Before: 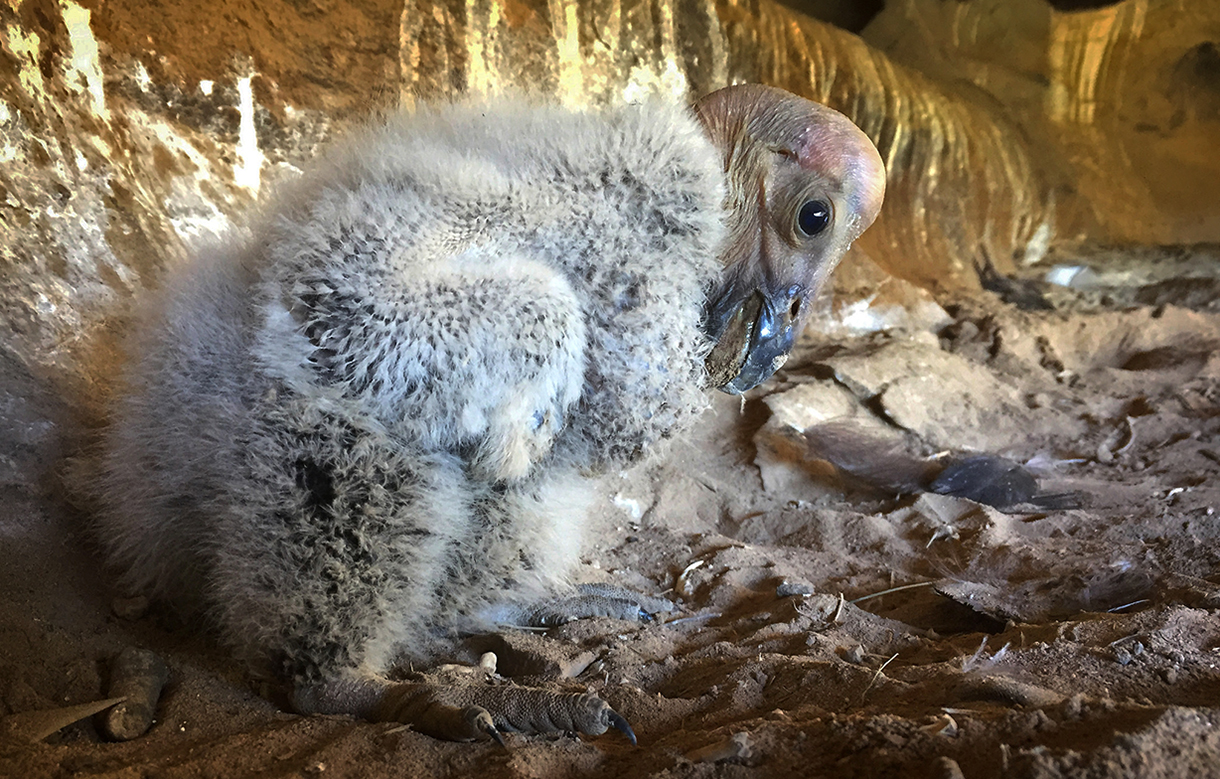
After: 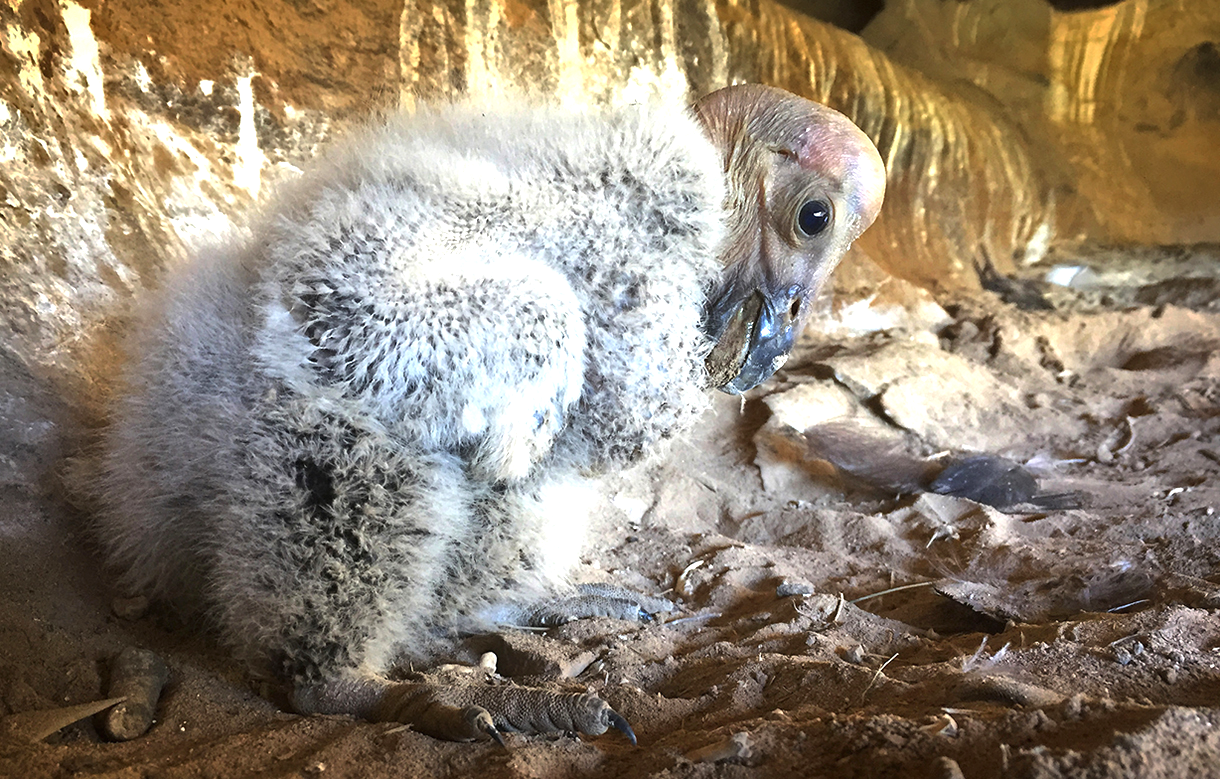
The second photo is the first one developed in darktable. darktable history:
contrast brightness saturation: saturation -0.05
exposure: black level correction 0, exposure 0.7 EV, compensate exposure bias true, compensate highlight preservation false
